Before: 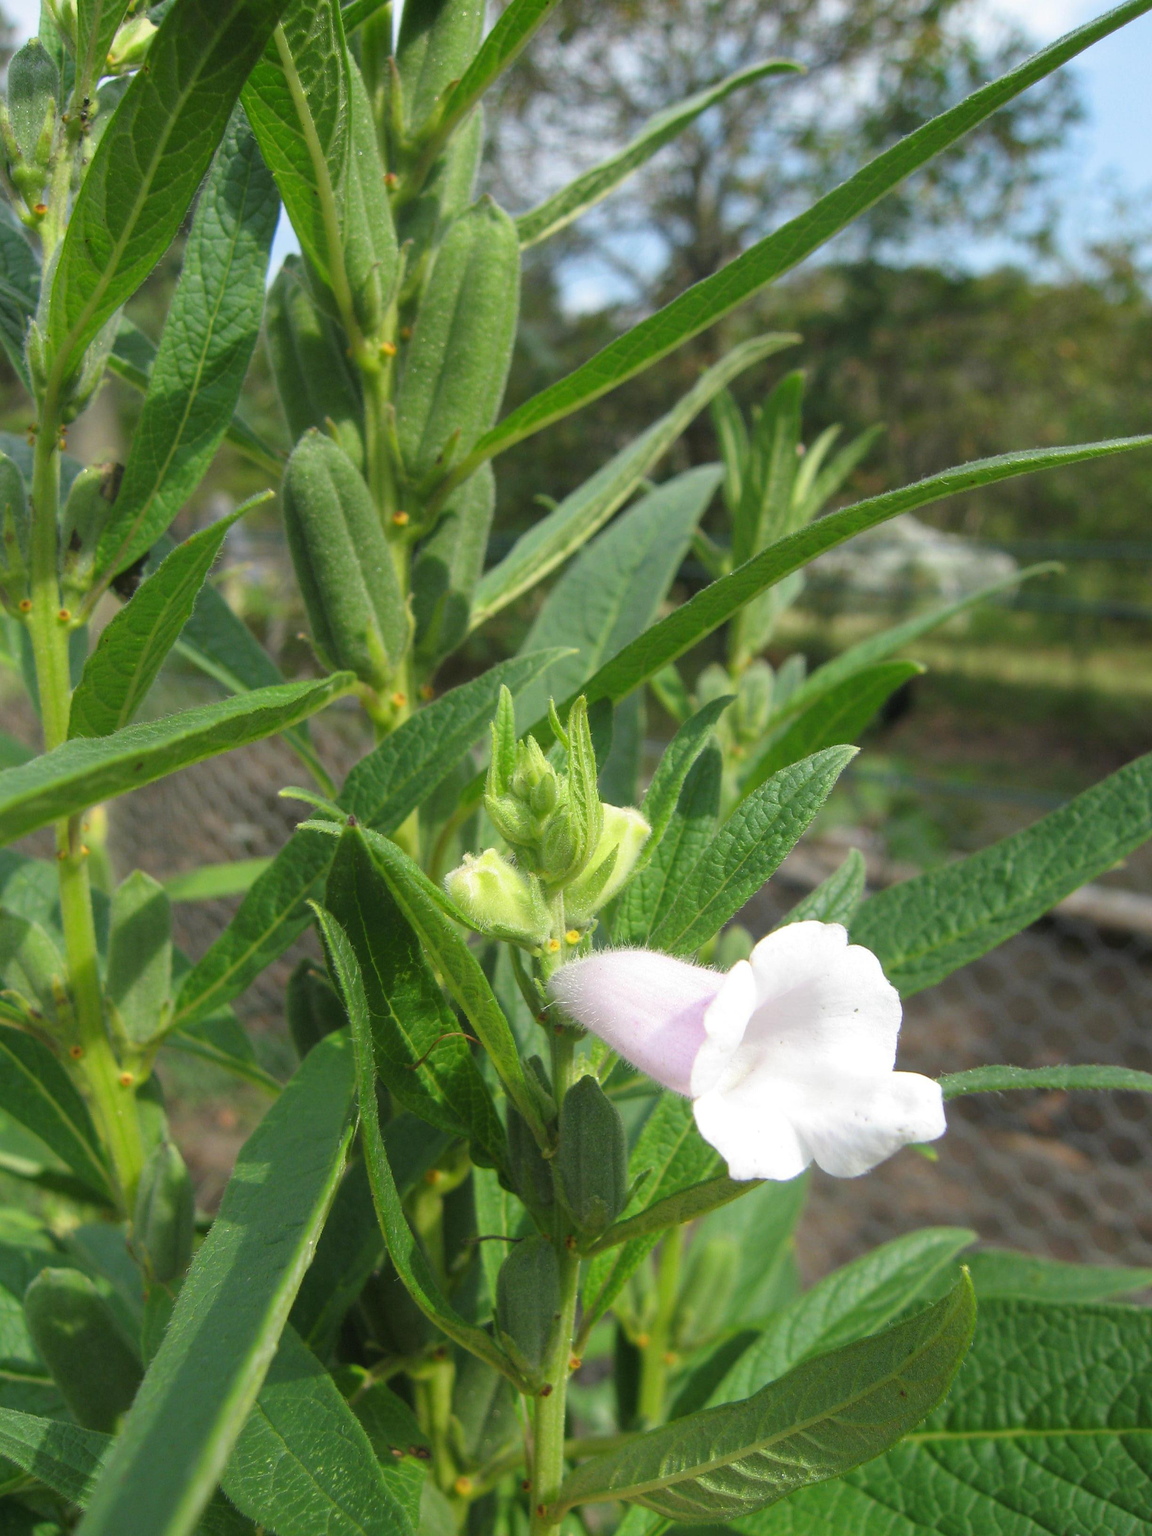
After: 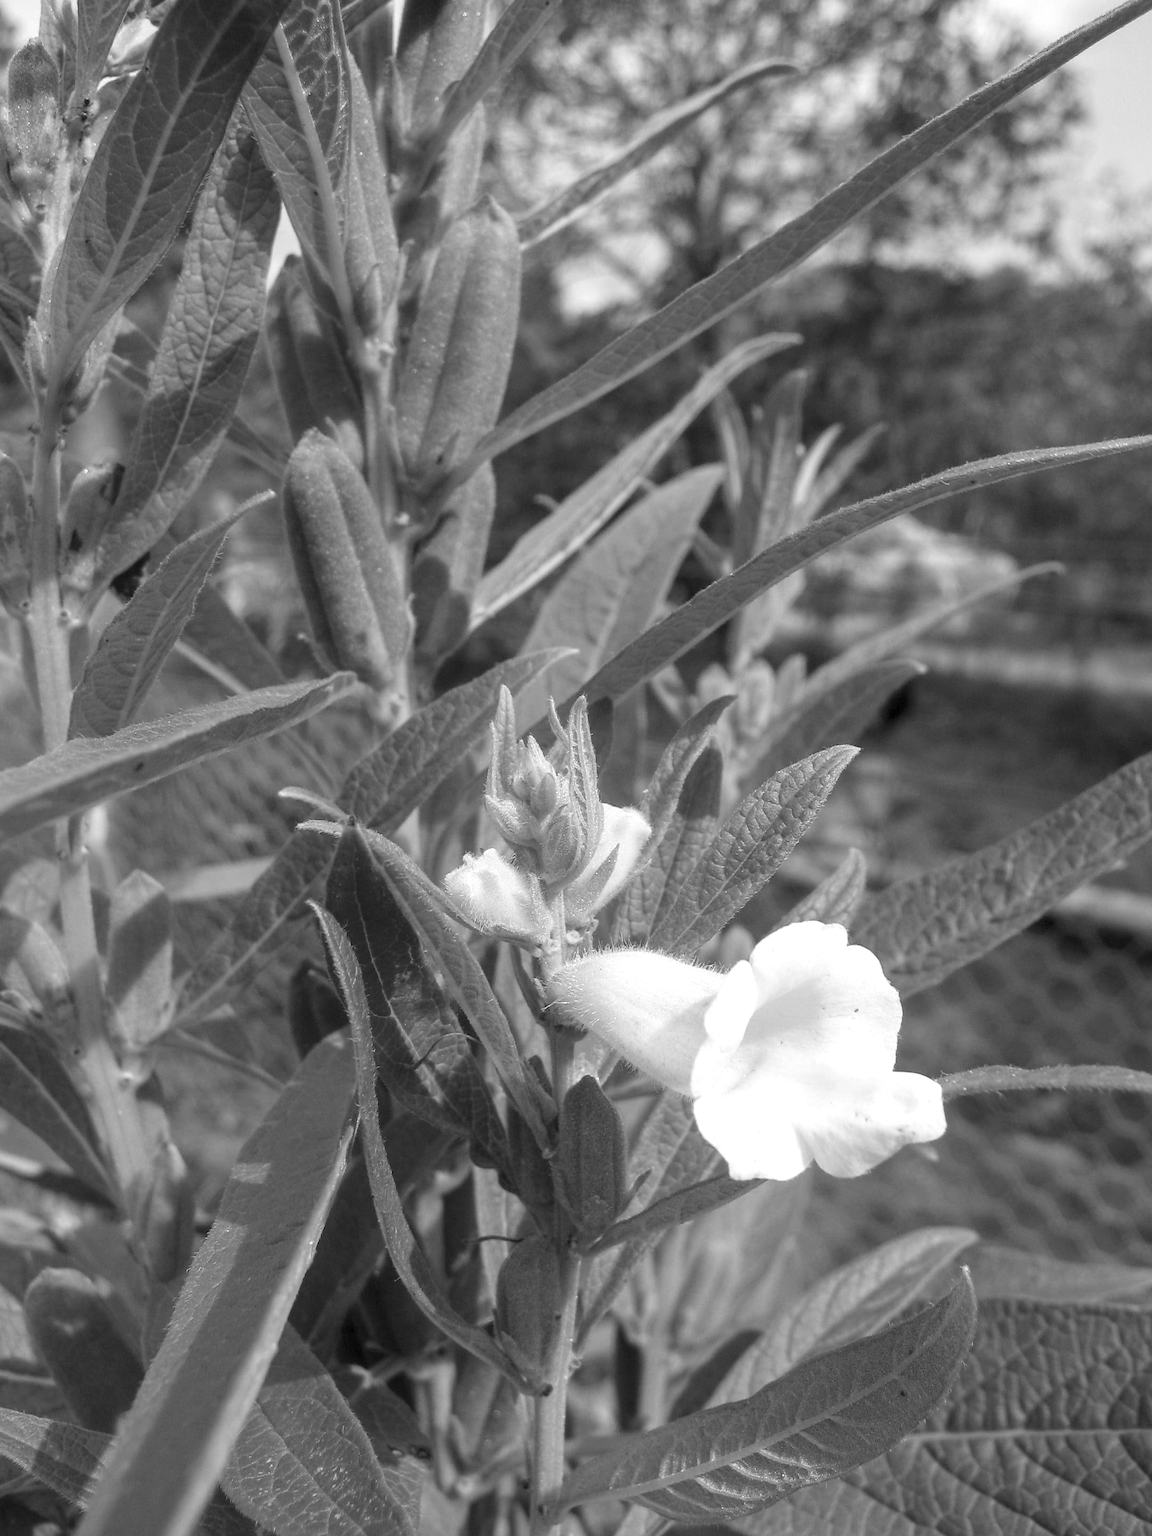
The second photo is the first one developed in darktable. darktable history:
monochrome: on, module defaults
local contrast: on, module defaults
sharpen: amount 0.2
